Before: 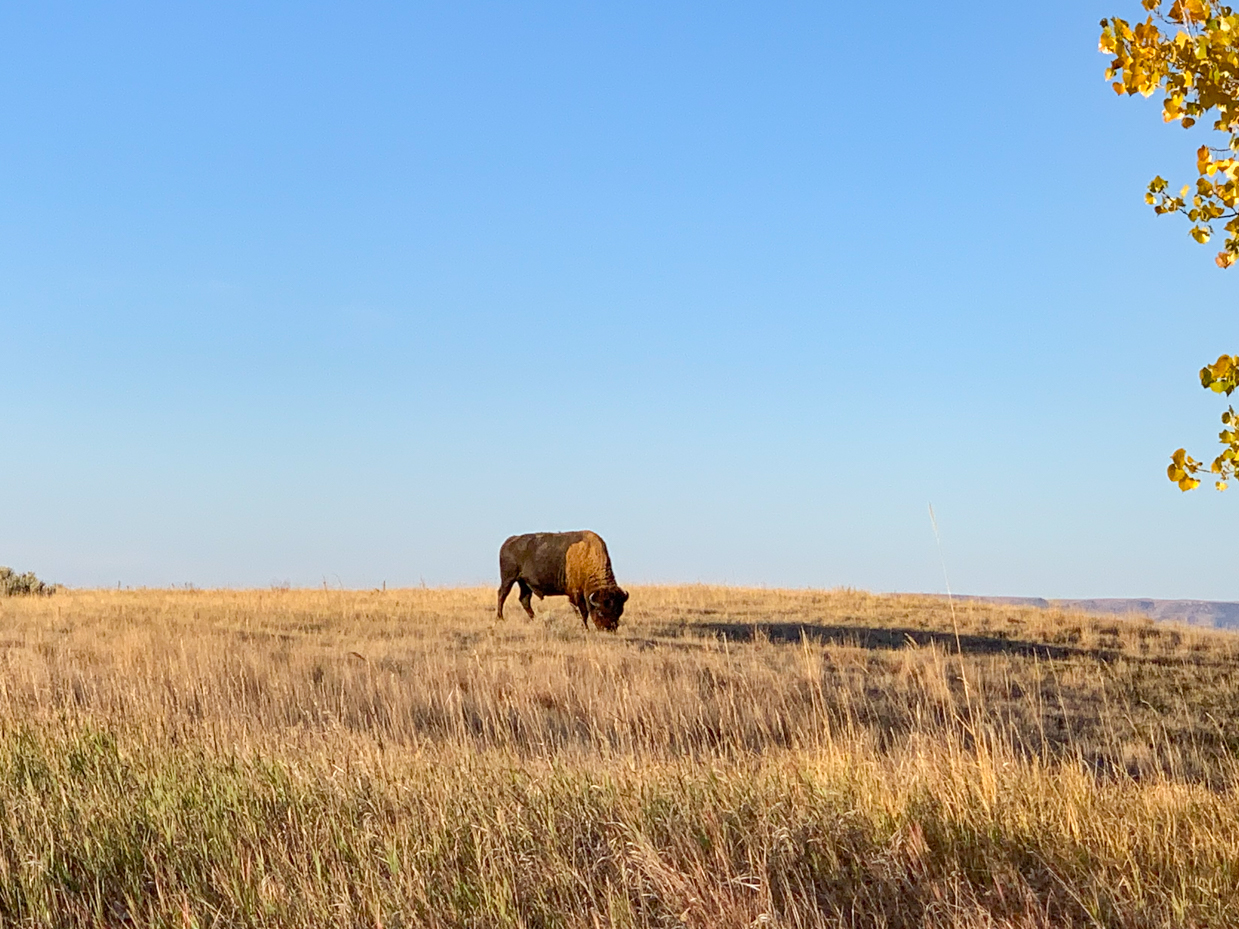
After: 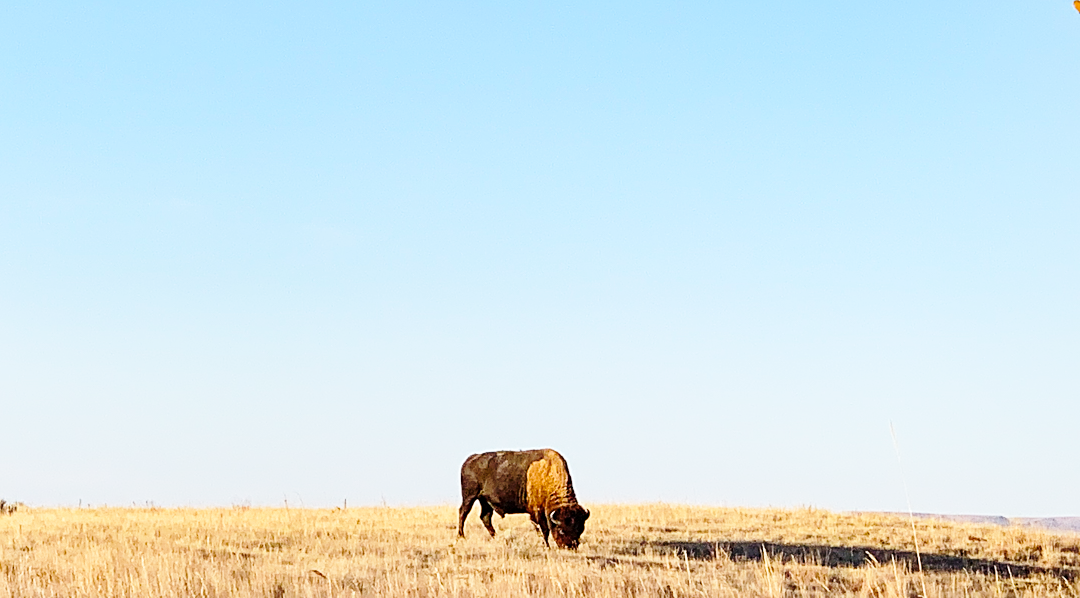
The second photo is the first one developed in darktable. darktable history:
base curve: curves: ch0 [(0, 0) (0.028, 0.03) (0.121, 0.232) (0.46, 0.748) (0.859, 0.968) (1, 1)], preserve colors none
sharpen: on, module defaults
color zones: curves: ch1 [(0.077, 0.436) (0.25, 0.5) (0.75, 0.5)]
crop: left 3.158%, top 8.912%, right 9.649%, bottom 26.707%
